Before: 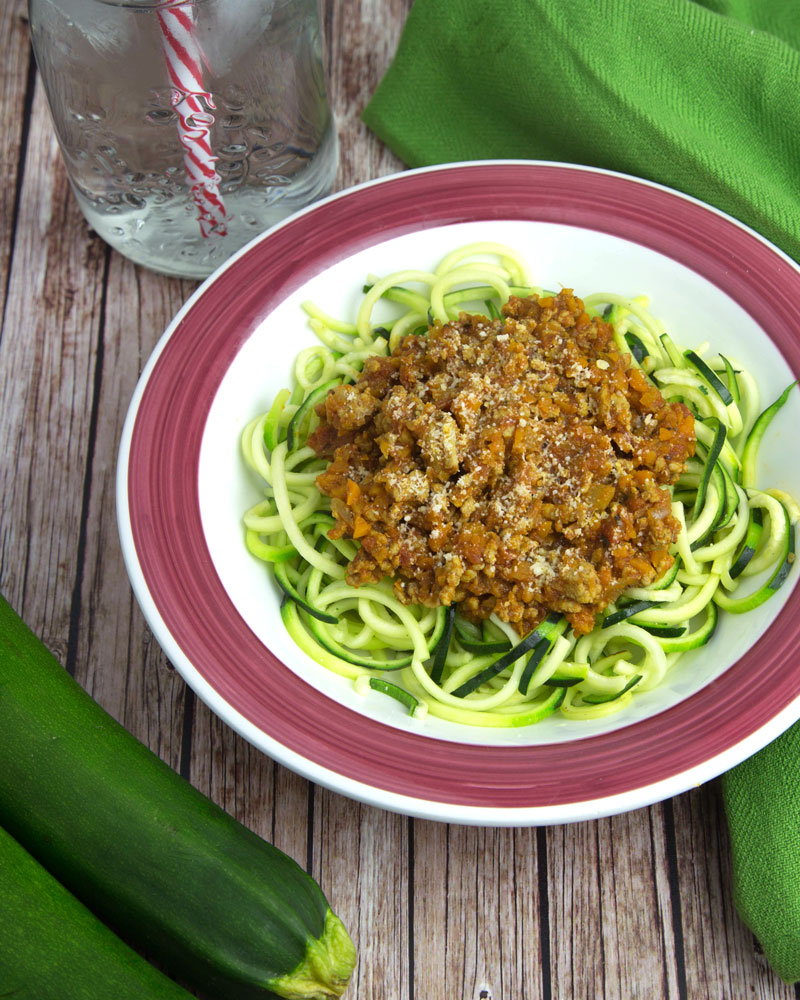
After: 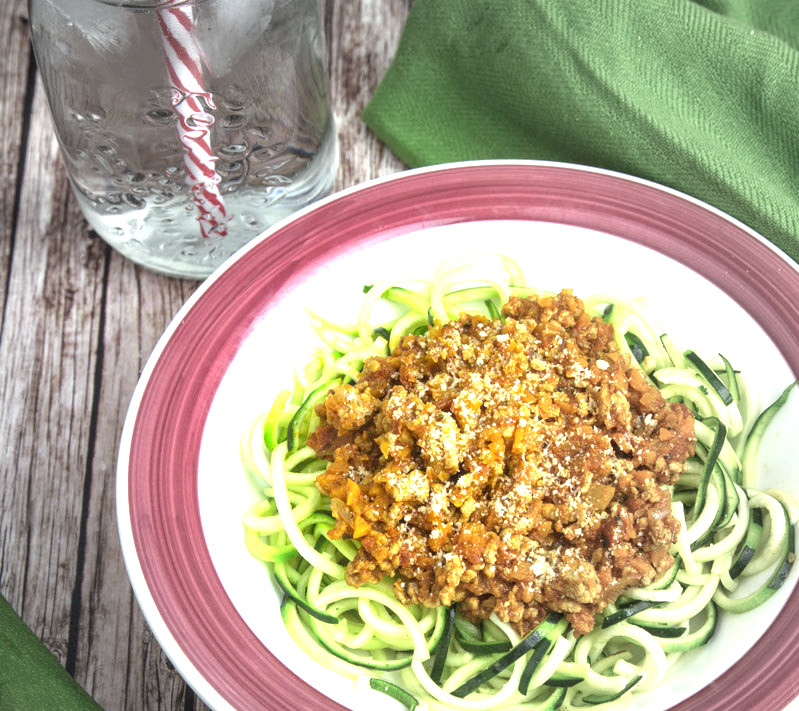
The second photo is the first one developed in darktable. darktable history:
local contrast: on, module defaults
vignetting: fall-off start 33.69%, fall-off radius 64.66%, brightness -0.32, center (-0.034, 0.148), width/height ratio 0.961
exposure: black level correction 0, exposure 1.172 EV, compensate exposure bias true, compensate highlight preservation false
crop: right 0%, bottom 28.84%
